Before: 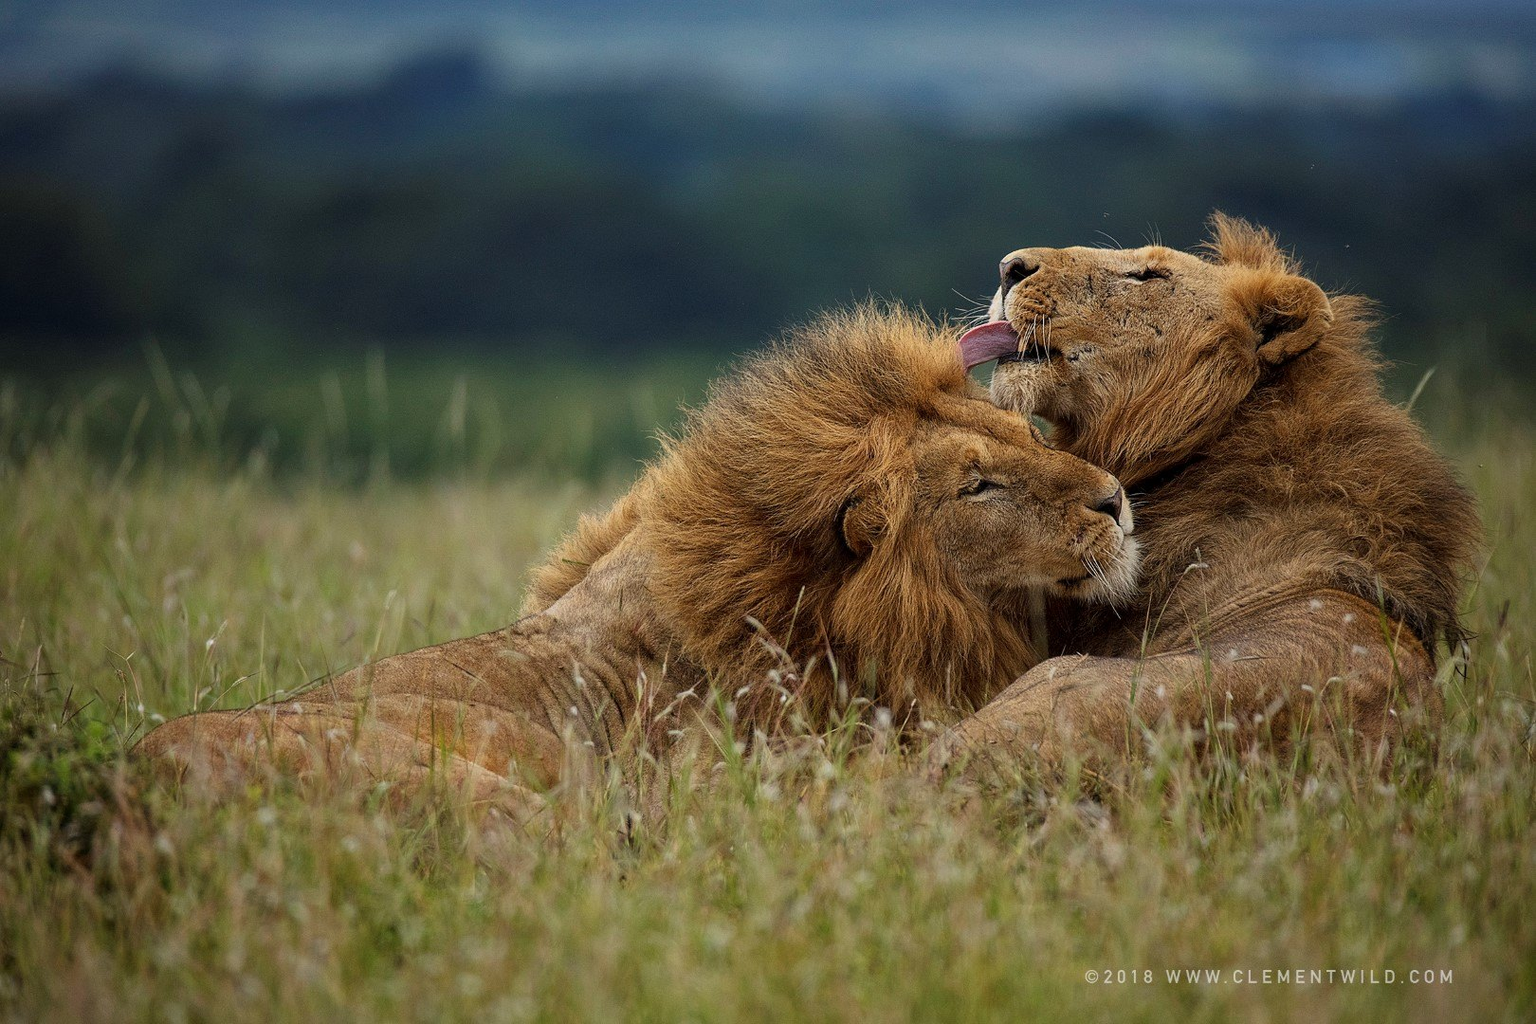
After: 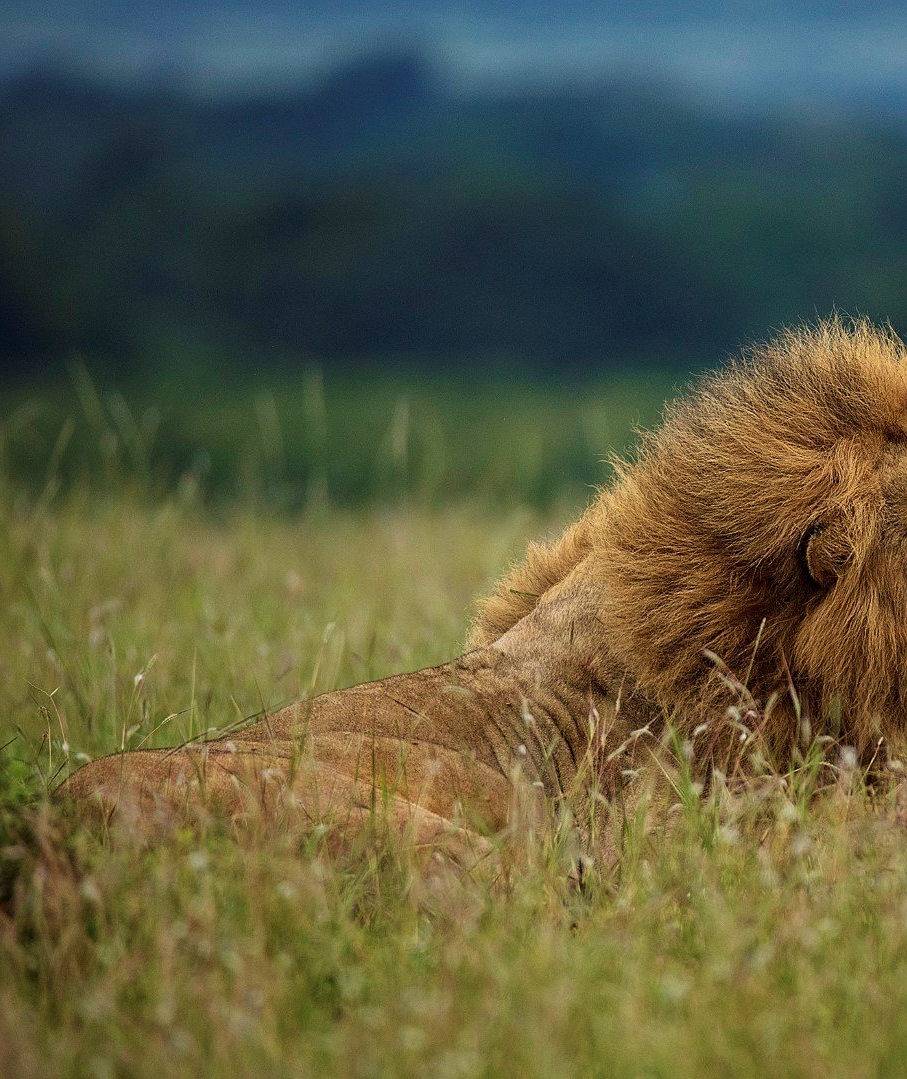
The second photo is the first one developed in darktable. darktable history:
color calibration: gray › normalize channels true, illuminant same as pipeline (D50), adaptation XYZ, x 0.346, y 0.359, temperature 5023.18 K, gamut compression 0.012
velvia: strength 36%
crop: left 5.165%, right 38.799%
sharpen: radius 1.22, amount 0.305, threshold 0.098
